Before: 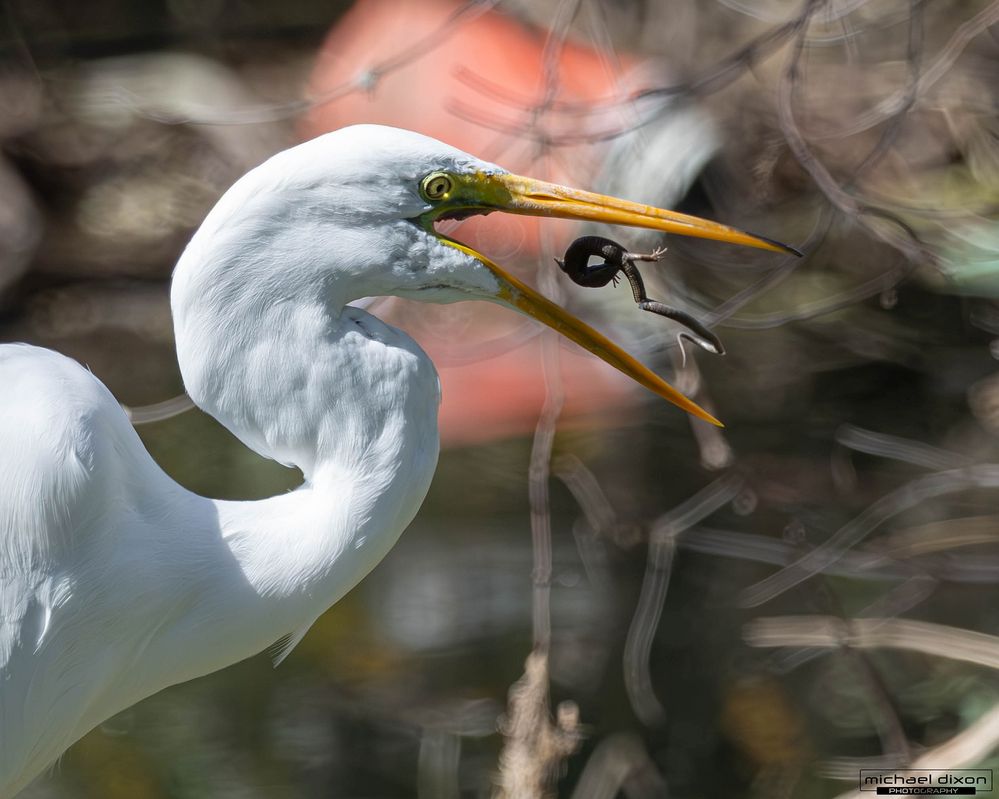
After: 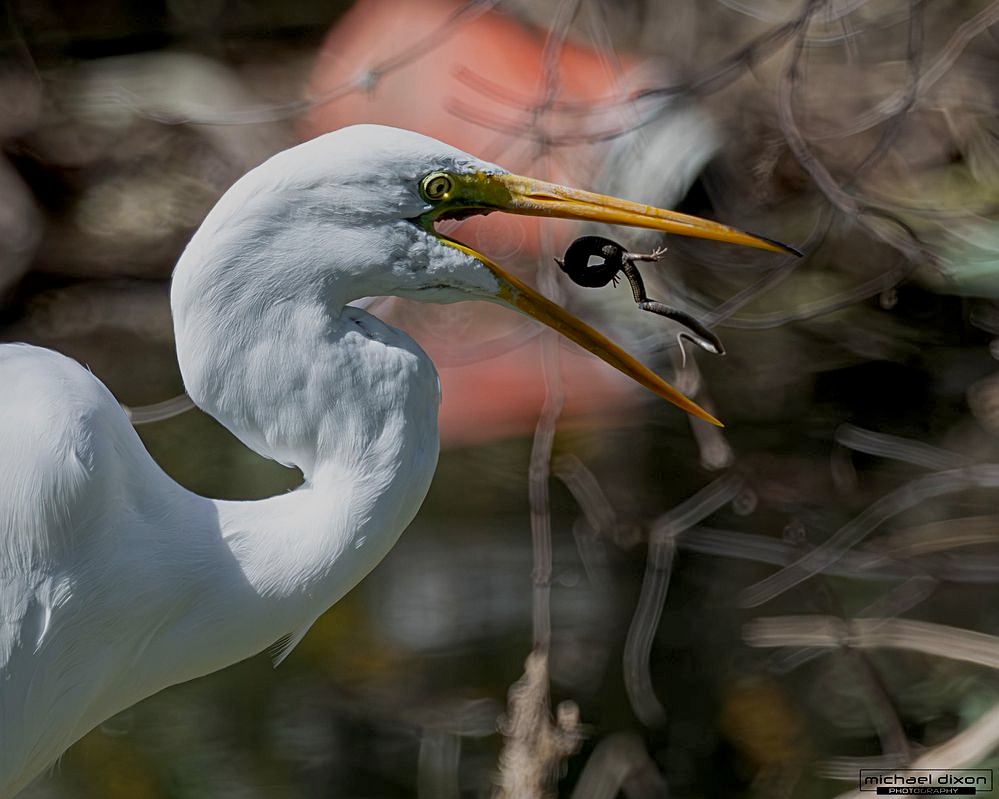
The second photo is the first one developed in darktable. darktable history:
white balance: red 1, blue 1
sharpen: radius 2.167, amount 0.381, threshold 0
exposure: black level correction 0.009, exposure -0.637 EV, compensate highlight preservation false
